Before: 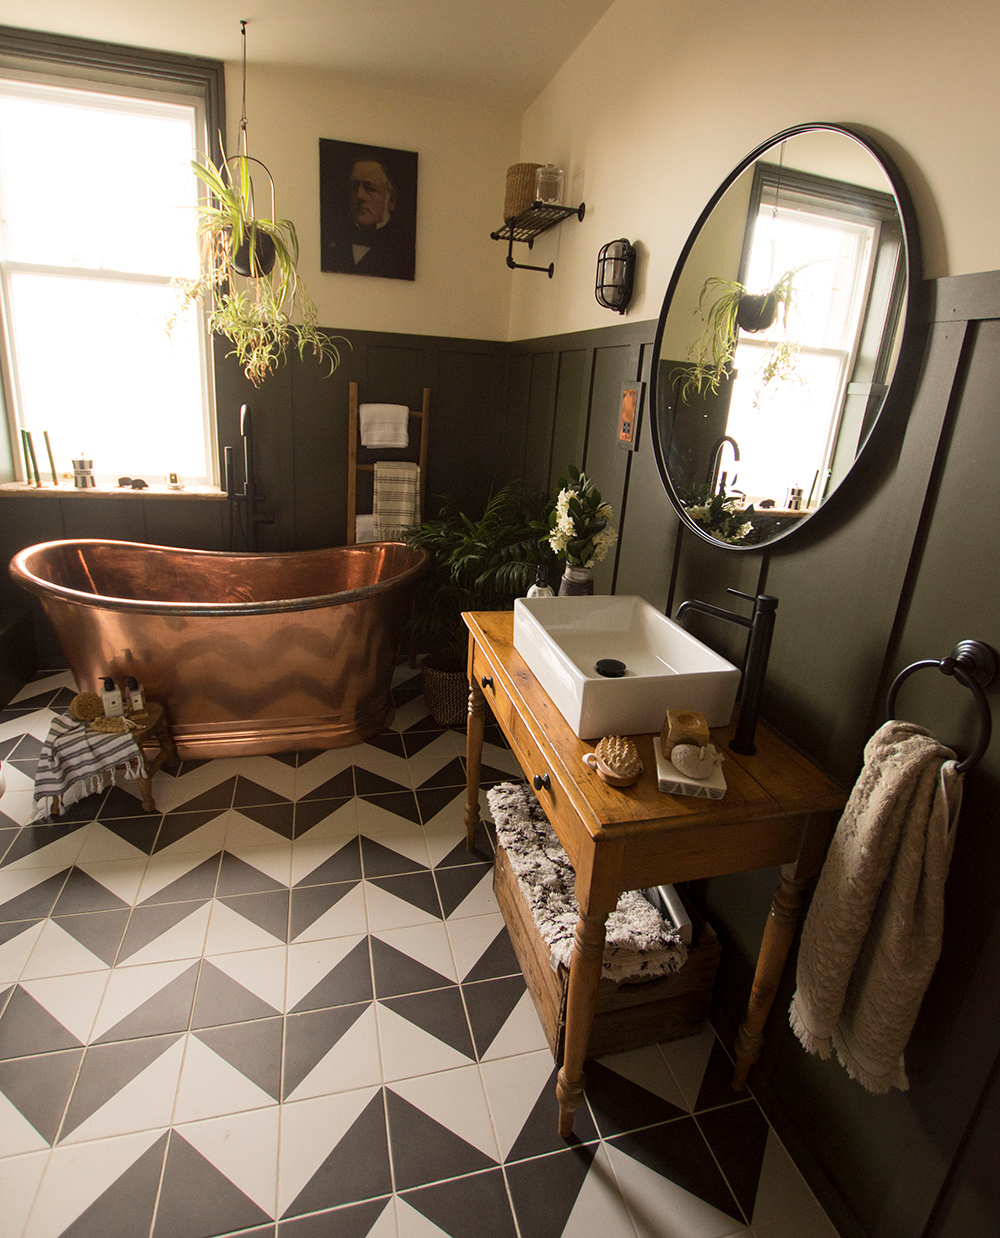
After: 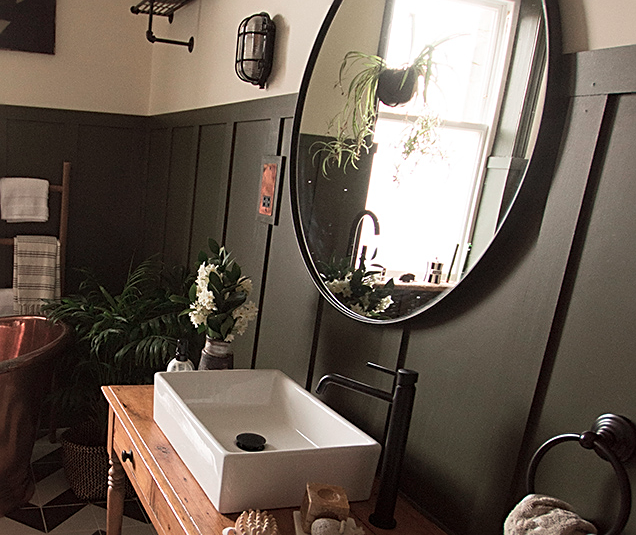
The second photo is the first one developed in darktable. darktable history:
crop: left 36.005%, top 18.293%, right 0.31%, bottom 38.444%
sharpen: on, module defaults
color contrast: blue-yellow contrast 0.62
